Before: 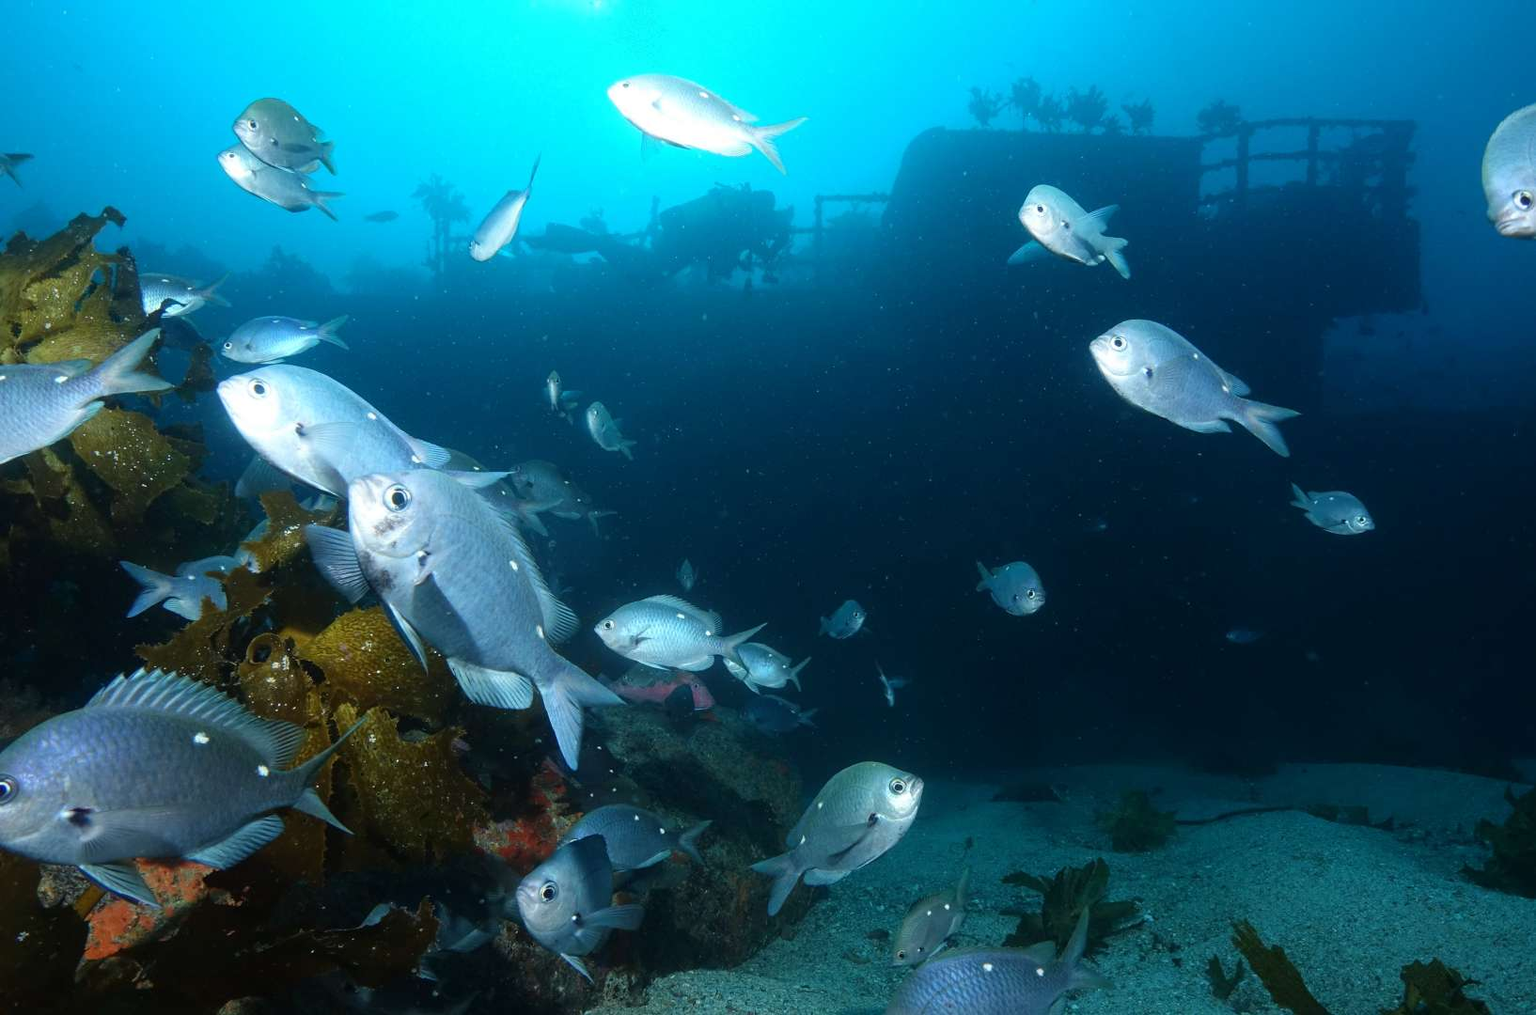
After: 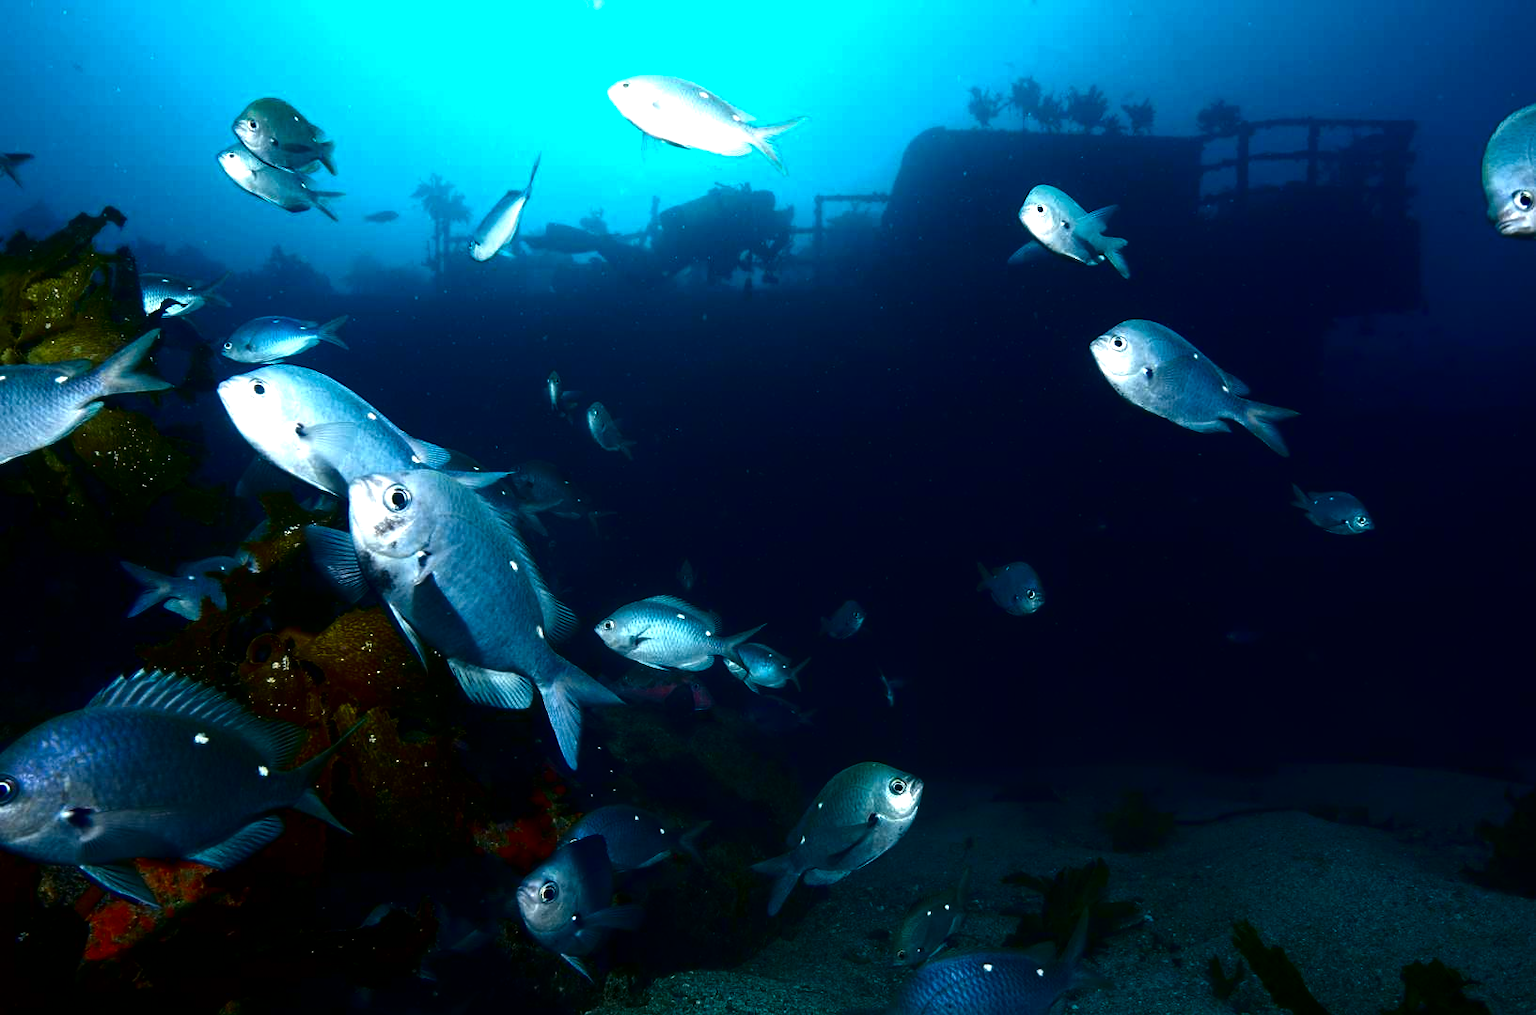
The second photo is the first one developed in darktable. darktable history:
tone equalizer: -8 EV -0.417 EV, -7 EV -0.389 EV, -6 EV -0.333 EV, -5 EV -0.222 EV, -3 EV 0.222 EV, -2 EV 0.333 EV, -1 EV 0.389 EV, +0 EV 0.417 EV, edges refinement/feathering 500, mask exposure compensation -1.57 EV, preserve details no
contrast brightness saturation: contrast 0.09, brightness -0.59, saturation 0.17
